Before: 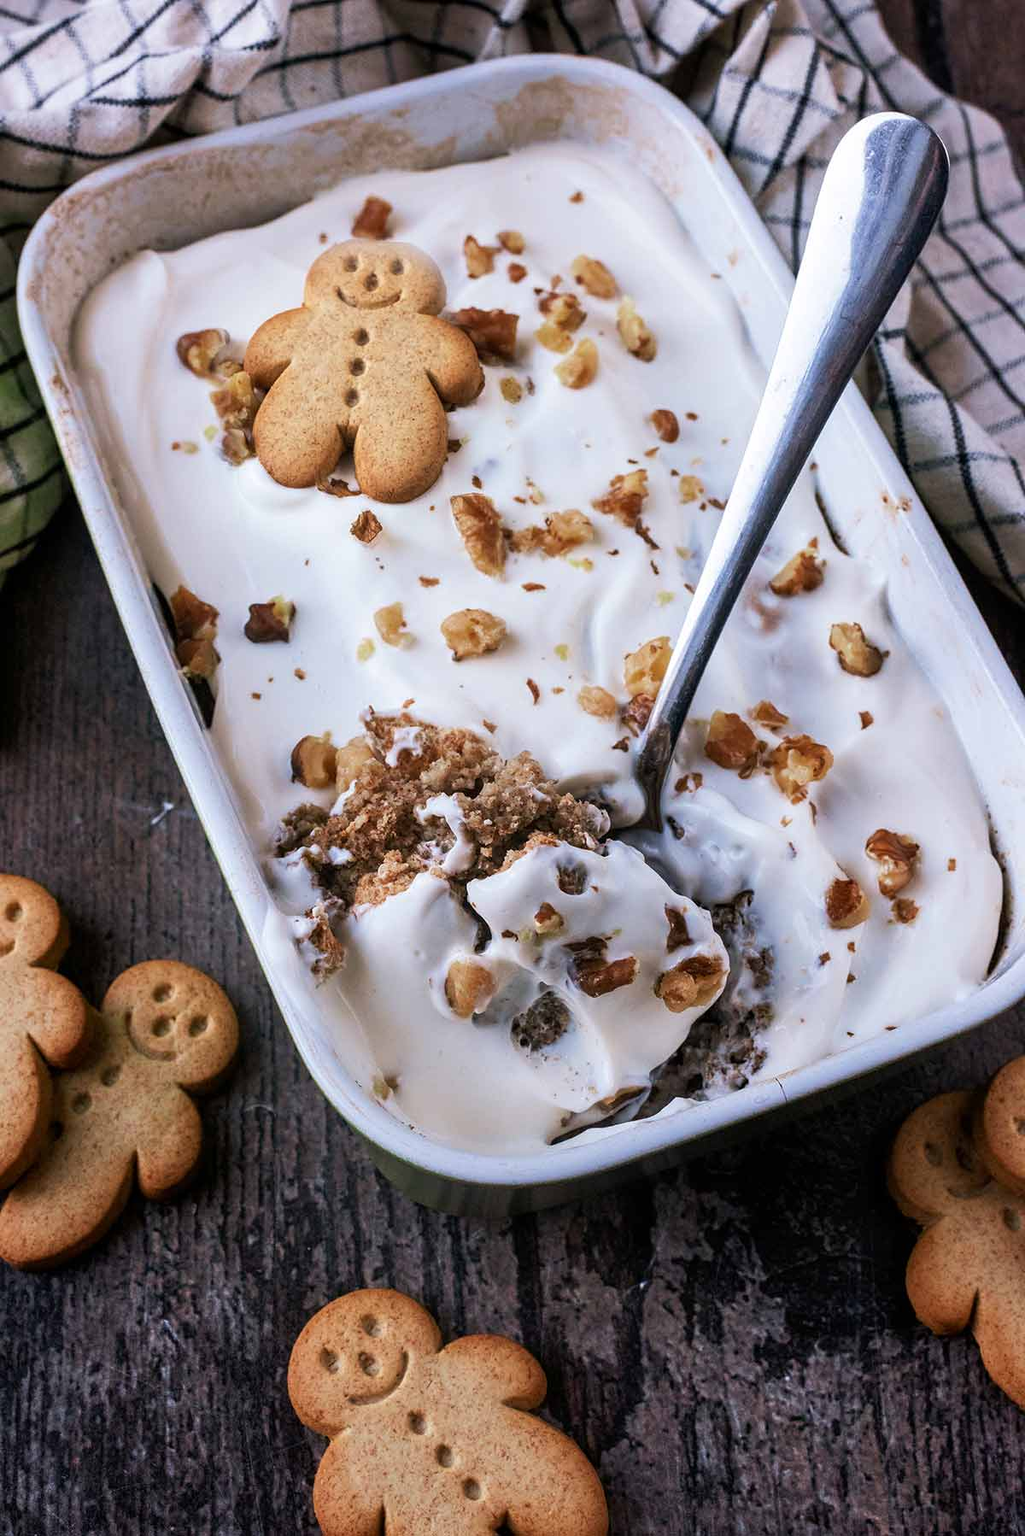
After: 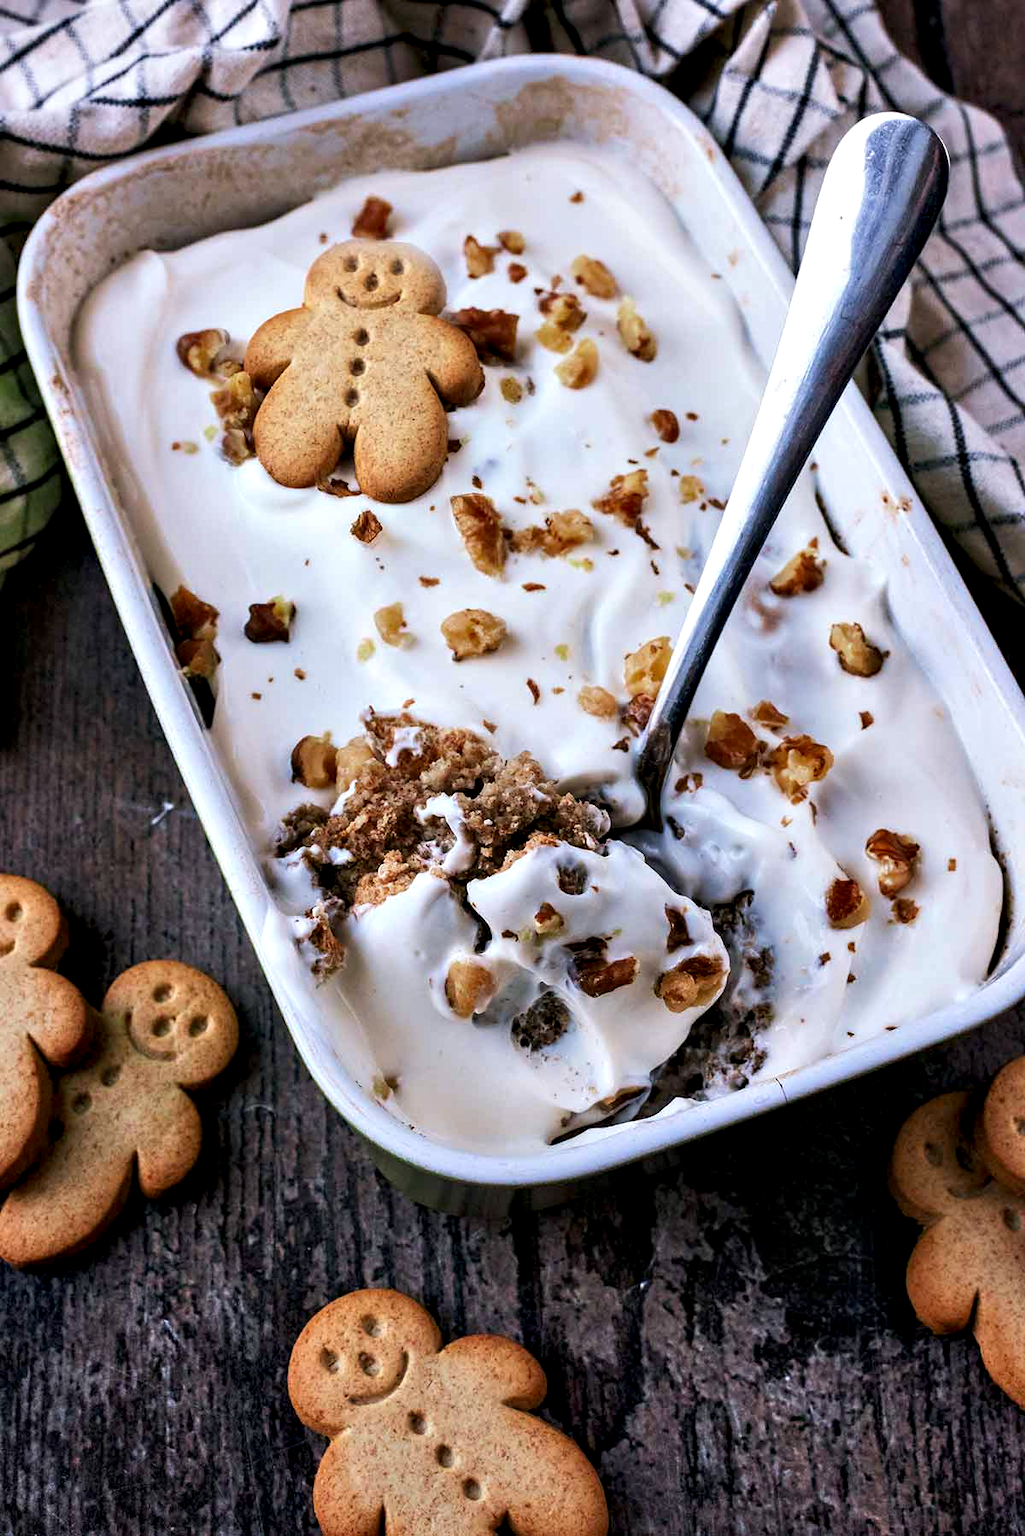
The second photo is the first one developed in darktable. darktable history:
contrast equalizer: y [[0.528, 0.548, 0.563, 0.562, 0.546, 0.526], [0.55 ×6], [0 ×6], [0 ×6], [0 ×6]]
